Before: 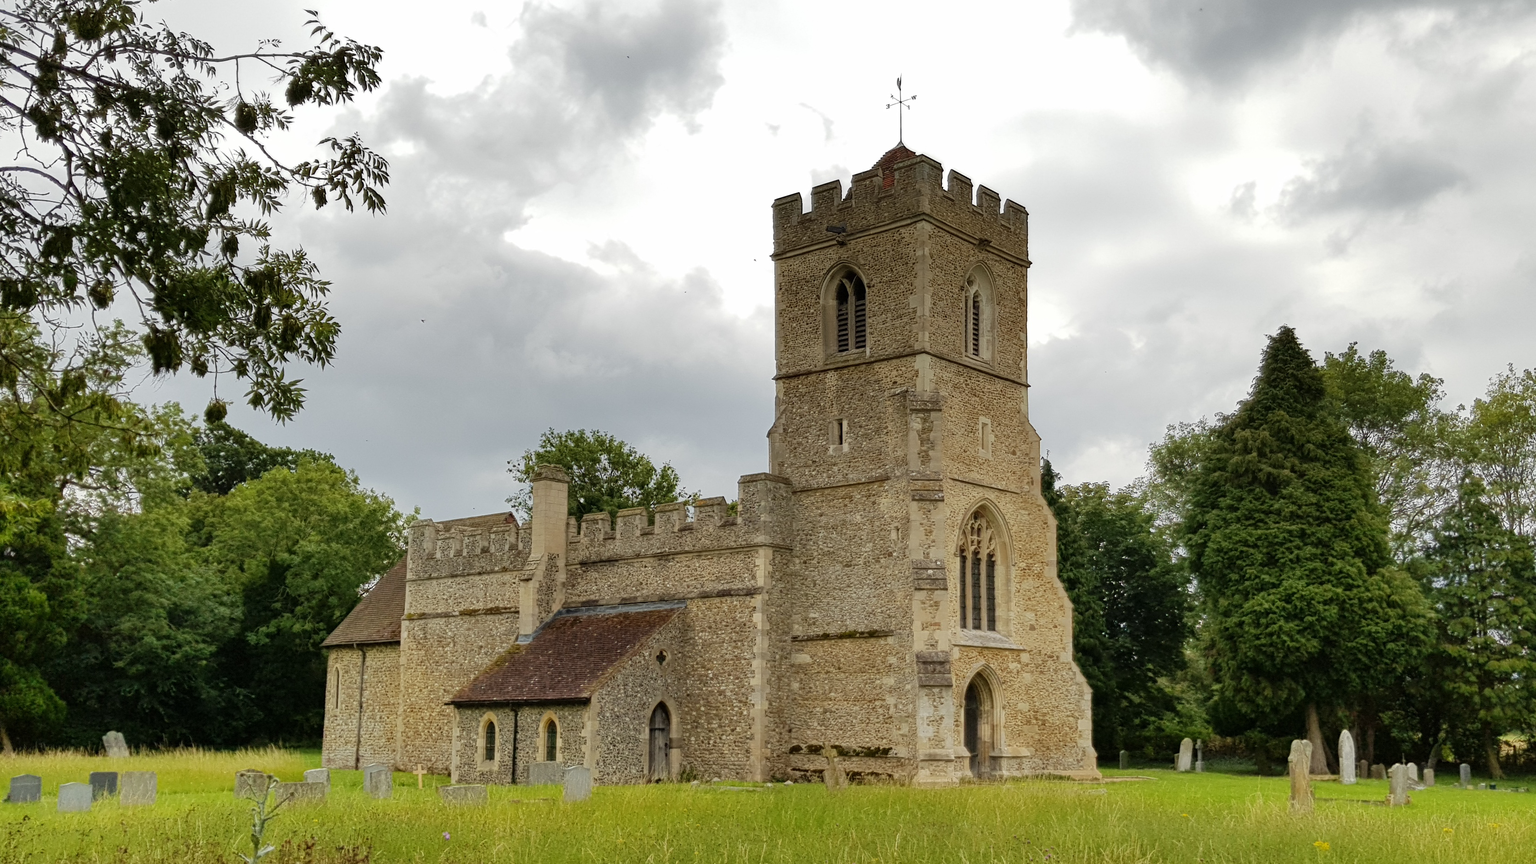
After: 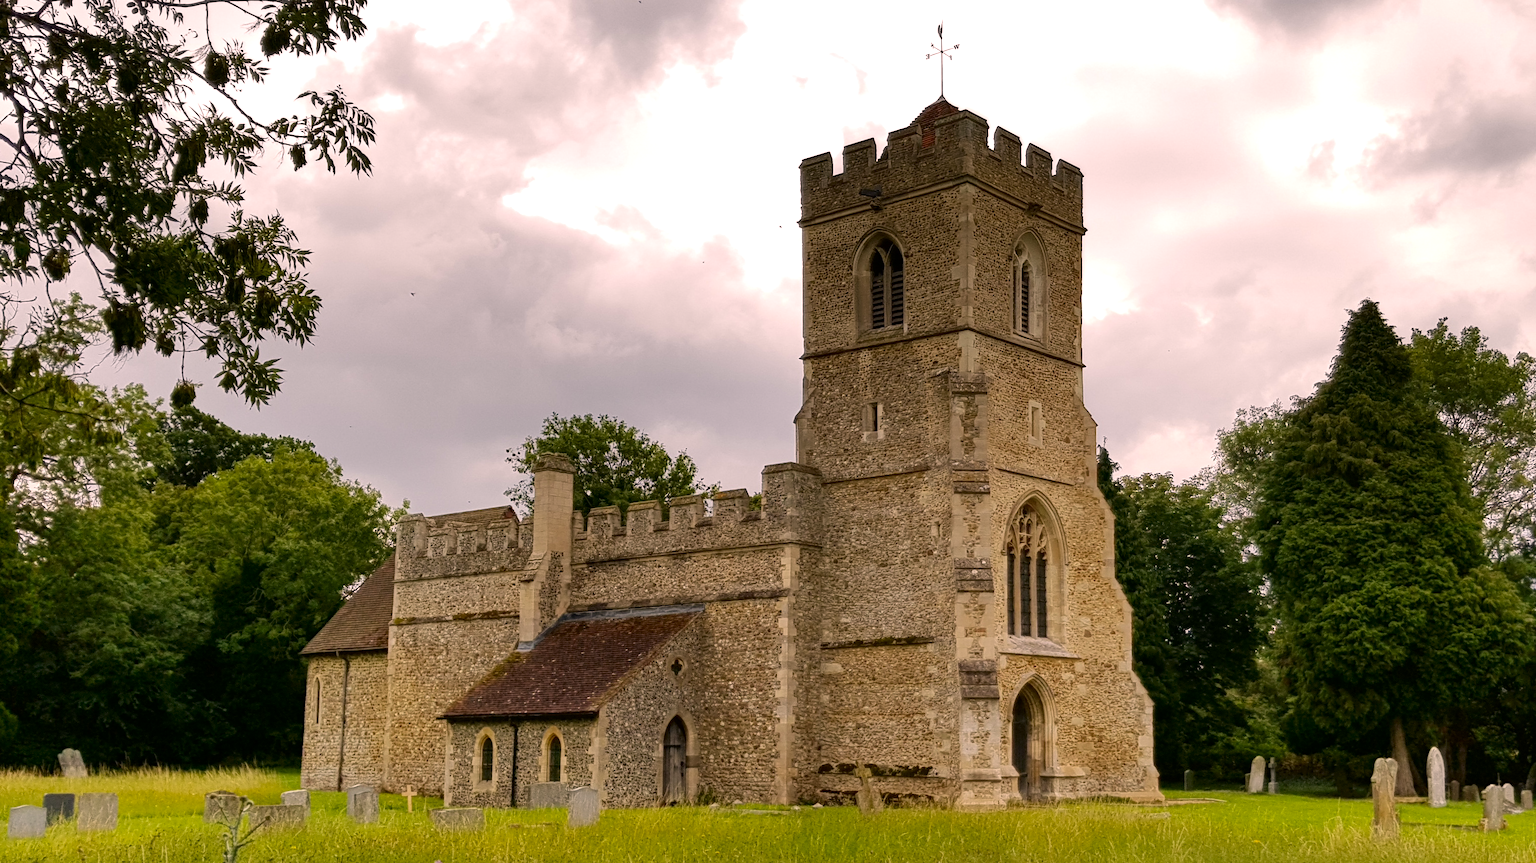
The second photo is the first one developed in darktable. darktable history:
crop: left 3.305%, top 6.436%, right 6.389%, bottom 3.258%
contrast brightness saturation: contrast 0.07, brightness -0.13, saturation 0.06
color correction: highlights a* 12.23, highlights b* 5.41
exposure: exposure 0.2 EV, compensate highlight preservation false
